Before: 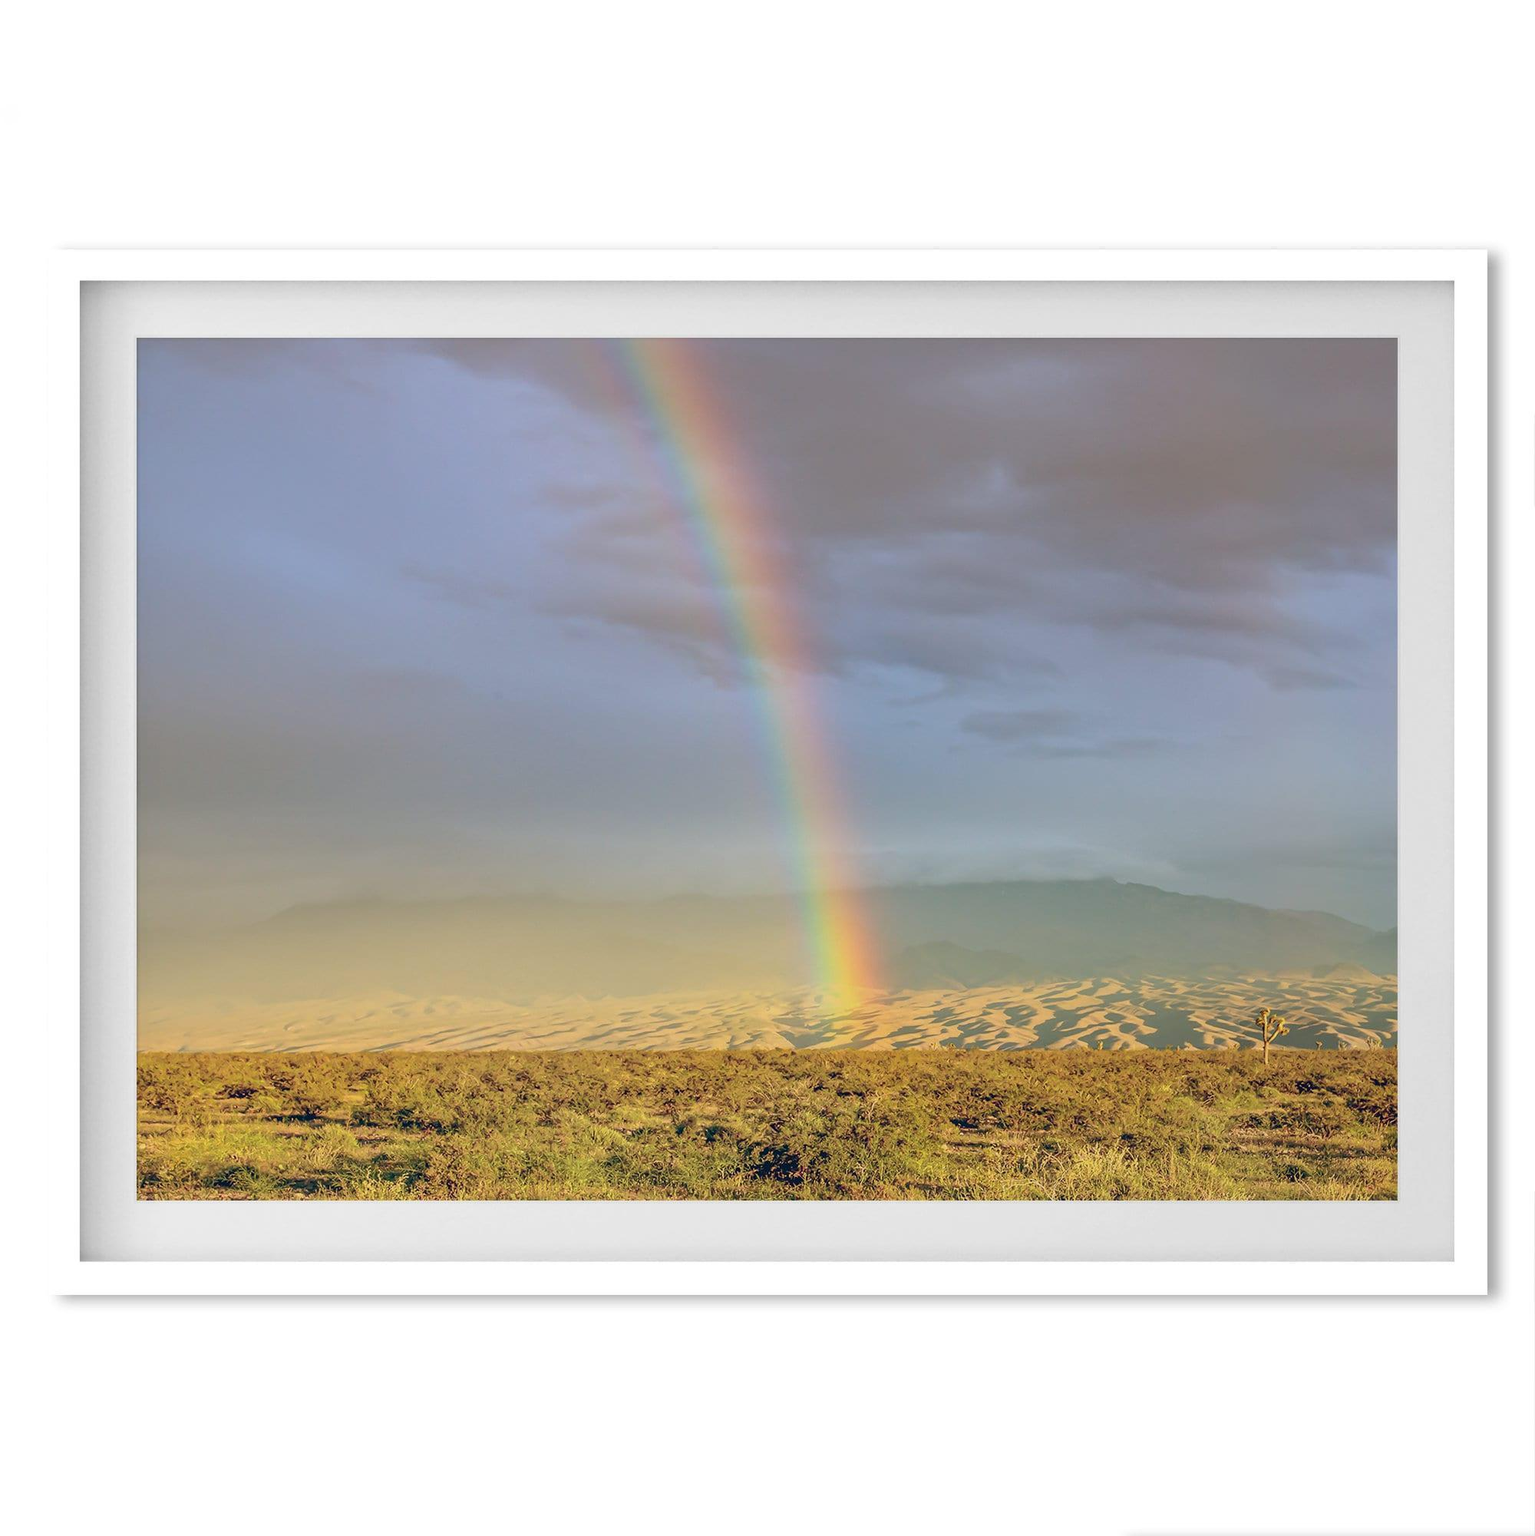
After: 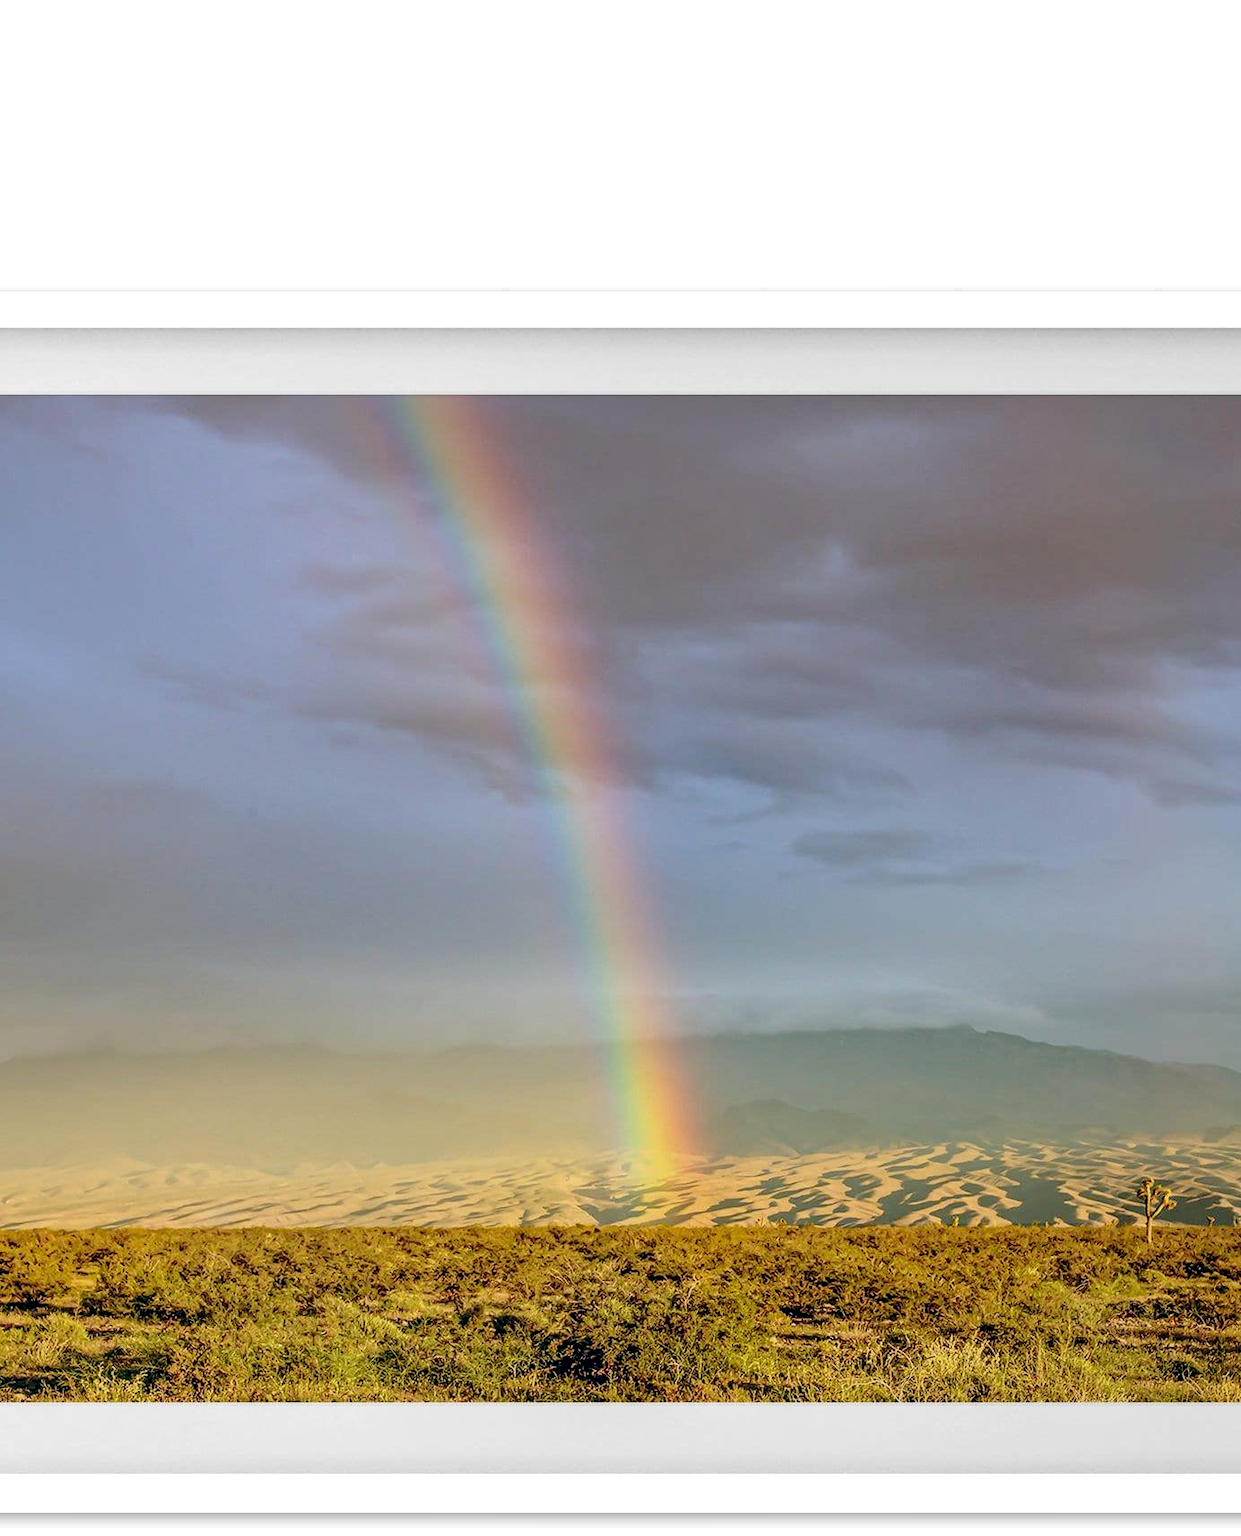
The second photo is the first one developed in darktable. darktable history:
base curve: curves: ch0 [(0, 0) (0.073, 0.04) (0.157, 0.139) (0.492, 0.492) (0.758, 0.758) (1, 1)], preserve colors none
local contrast: highlights 27%, shadows 76%, midtone range 0.75
crop: left 18.446%, right 12.257%, bottom 14.361%
